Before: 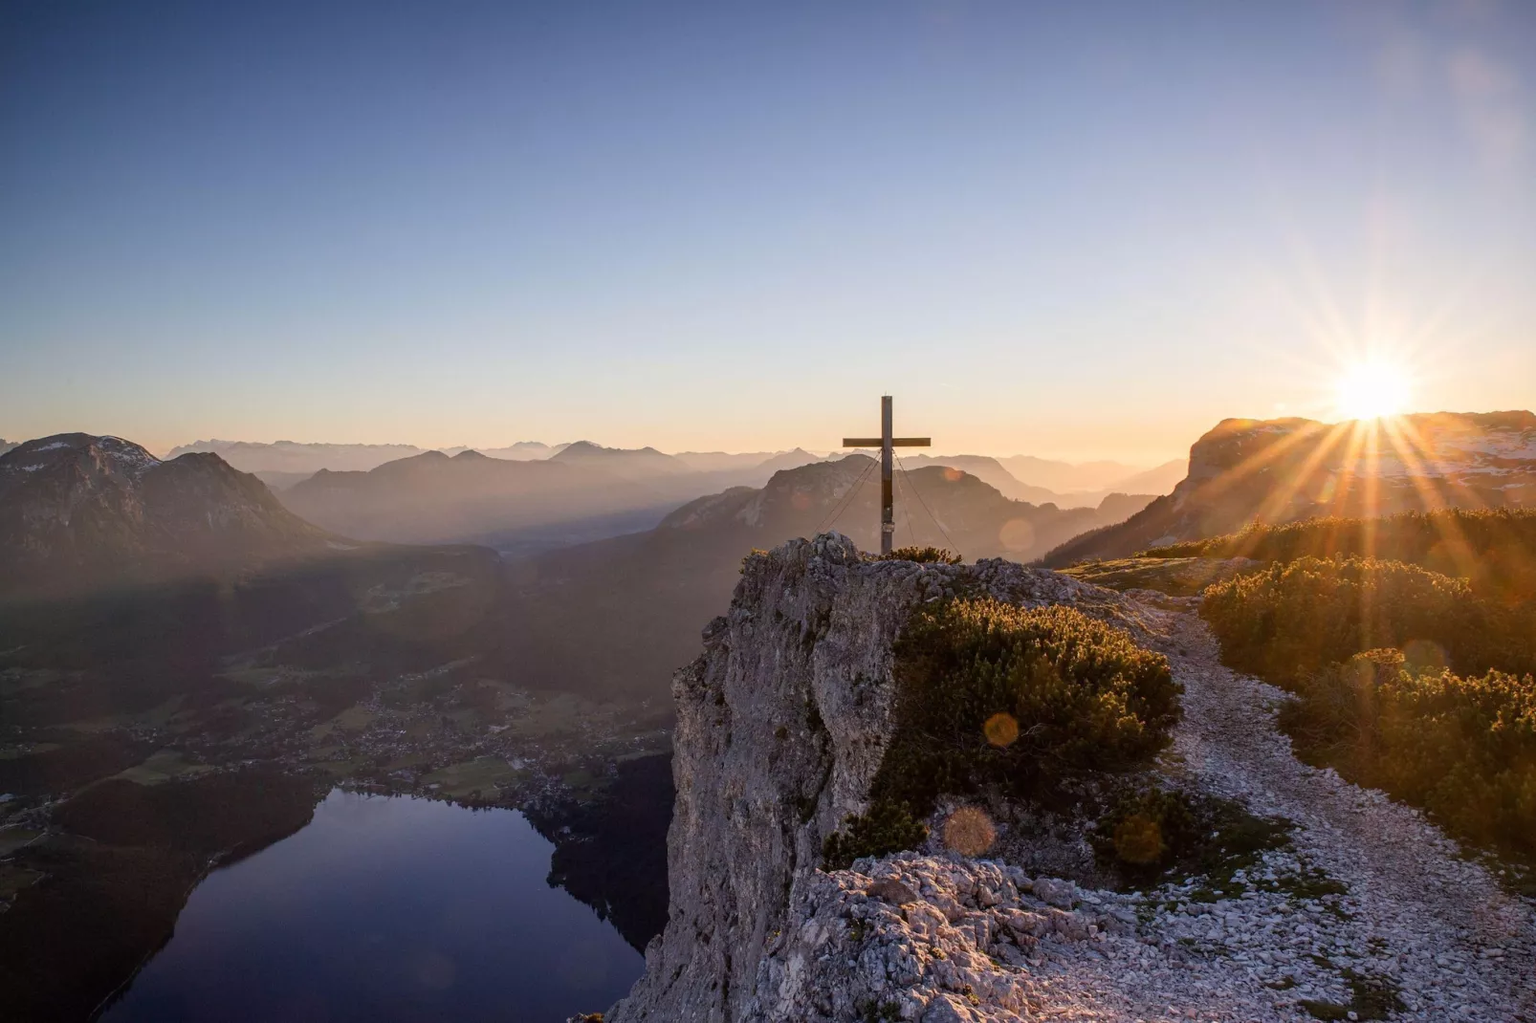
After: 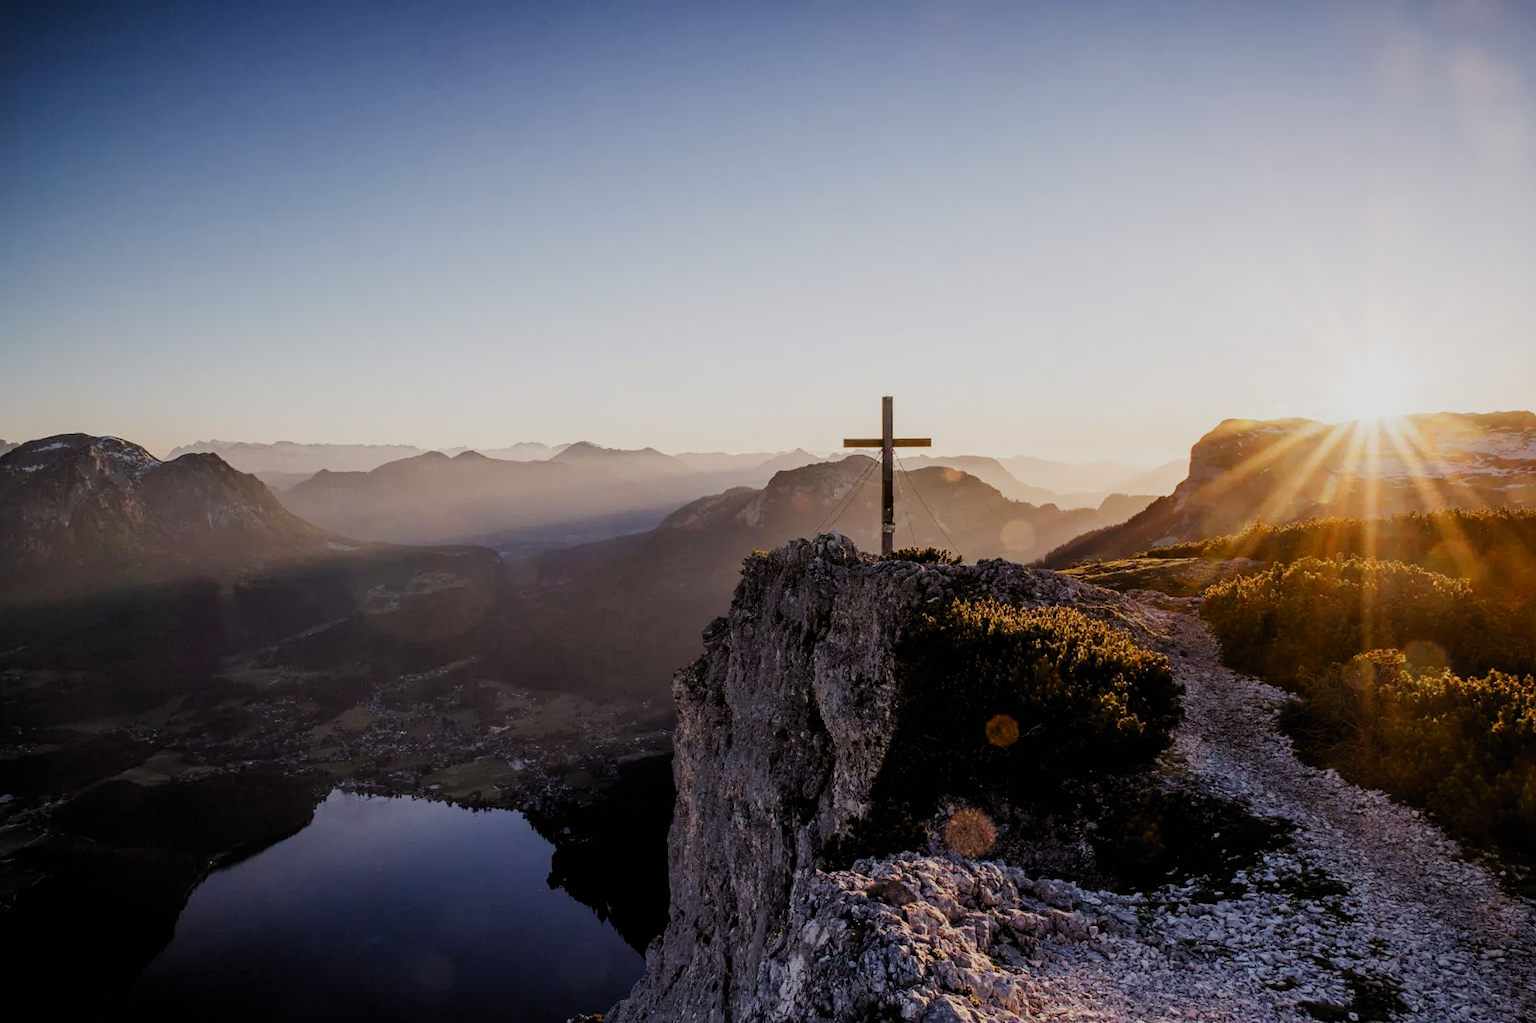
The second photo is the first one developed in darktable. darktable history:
filmic rgb: black relative exposure -5.03 EV, white relative exposure 3.96 EV, hardness 2.89, contrast 1.298, highlights saturation mix -9.43%, preserve chrominance no, color science v5 (2021), contrast in shadows safe, contrast in highlights safe
